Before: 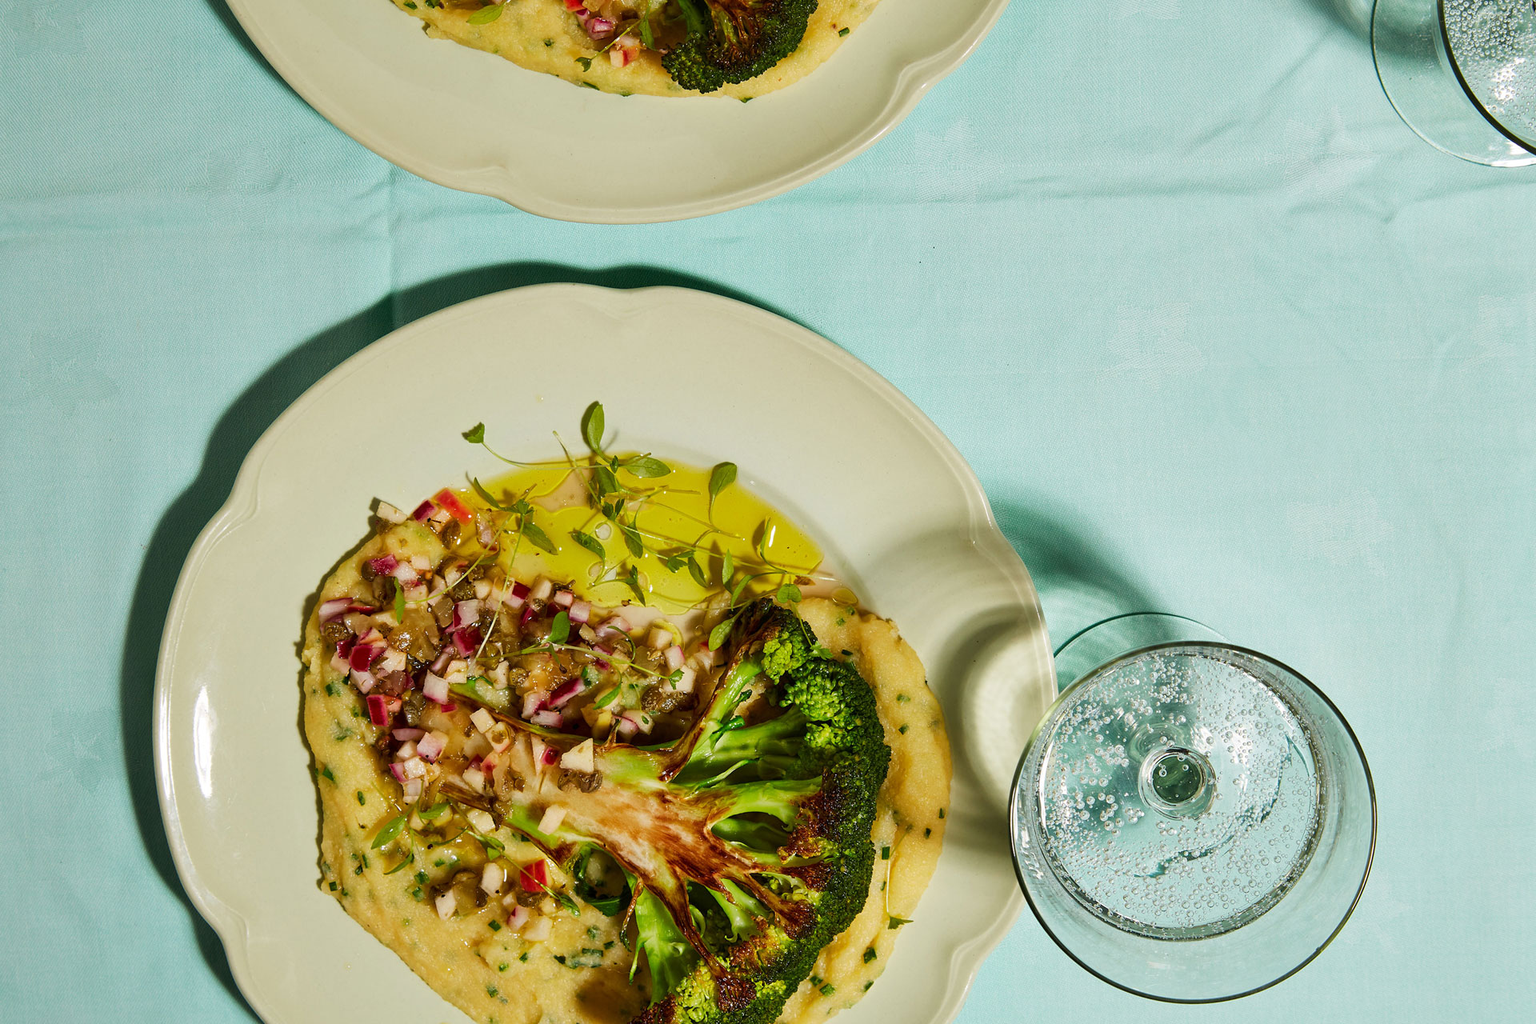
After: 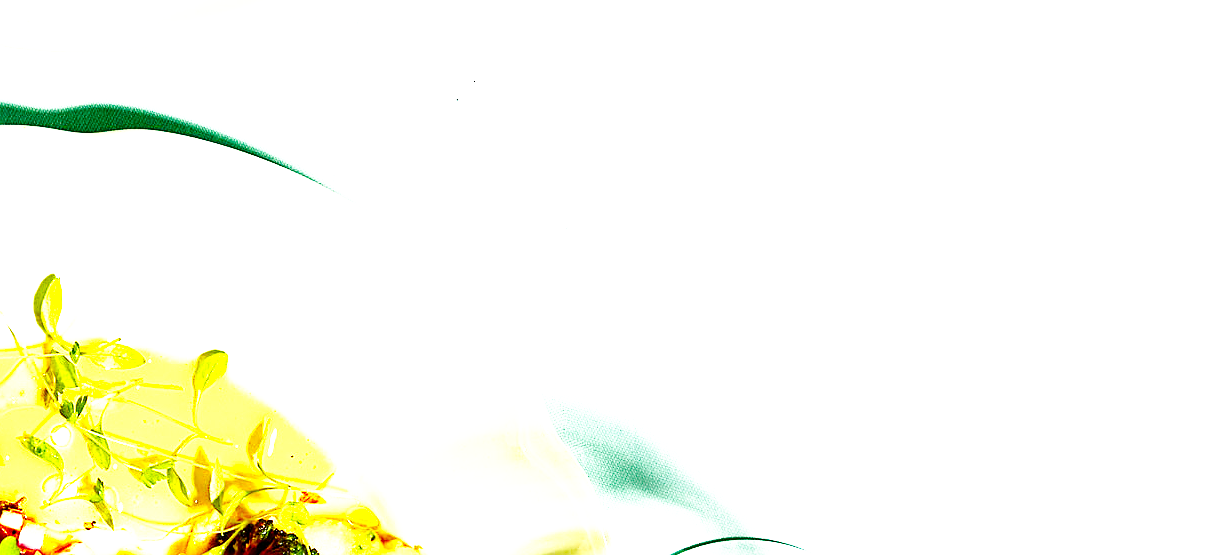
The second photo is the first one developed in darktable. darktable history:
color zones: curves: ch0 [(0.224, 0.526) (0.75, 0.5)]; ch1 [(0.055, 0.526) (0.224, 0.761) (0.377, 0.526) (0.75, 0.5)]
sharpen: on, module defaults
crop: left 36.131%, top 17.819%, right 0.373%, bottom 38.62%
contrast brightness saturation: brightness -0.211, saturation 0.084
exposure: black level correction 0.001, exposure 1.845 EV, compensate highlight preservation false
local contrast: mode bilateral grid, contrast 20, coarseness 50, detail 132%, midtone range 0.2
base curve: curves: ch0 [(0, 0) (0.007, 0.004) (0.027, 0.03) (0.046, 0.07) (0.207, 0.54) (0.442, 0.872) (0.673, 0.972) (1, 1)], preserve colors none
